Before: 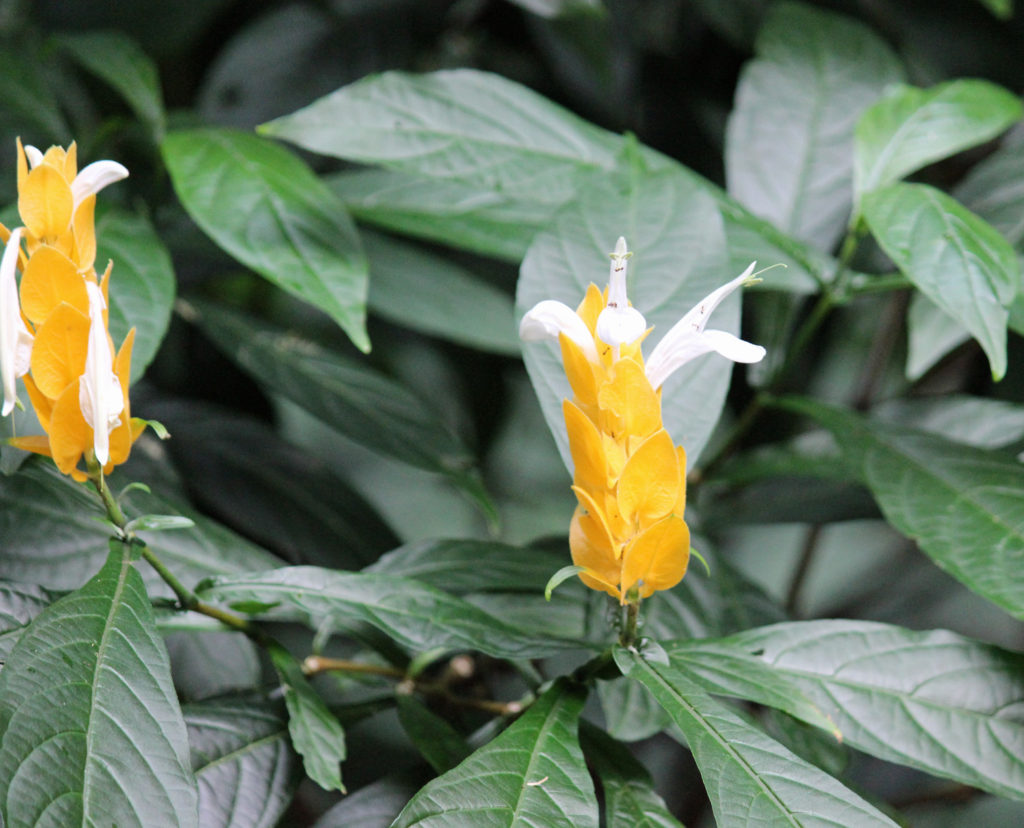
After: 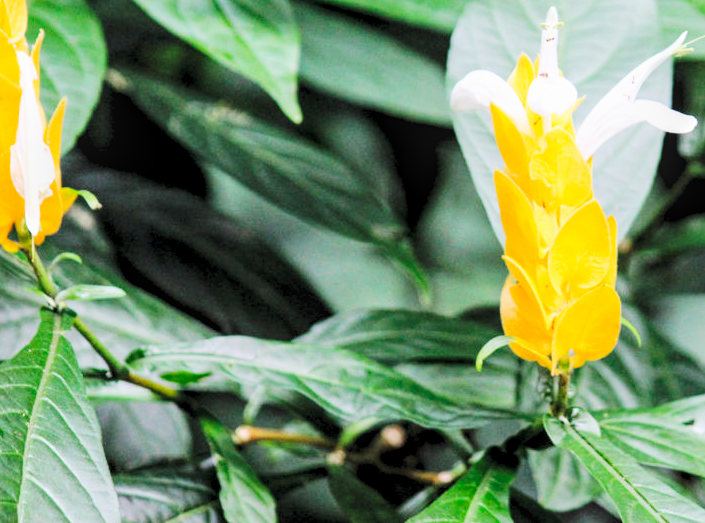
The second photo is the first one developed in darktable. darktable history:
base curve: curves: ch0 [(0, 0) (0.036, 0.025) (0.121, 0.166) (0.206, 0.329) (0.605, 0.79) (1, 1)], preserve colors none
crop: left 6.746%, top 27.896%, right 24.343%, bottom 8.925%
exposure: black level correction 0.009, exposure -0.163 EV, compensate highlight preservation false
contrast brightness saturation: contrast 0.099, brightness 0.298, saturation 0.136
local contrast: on, module defaults
